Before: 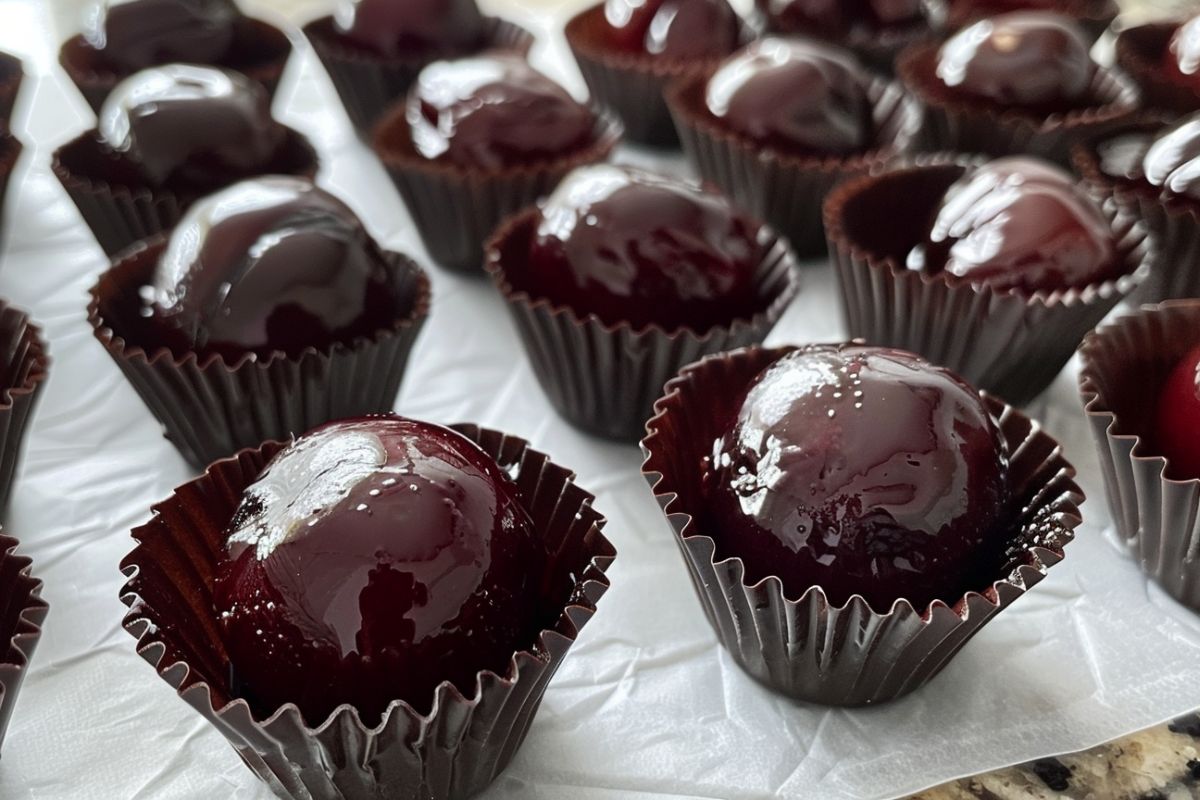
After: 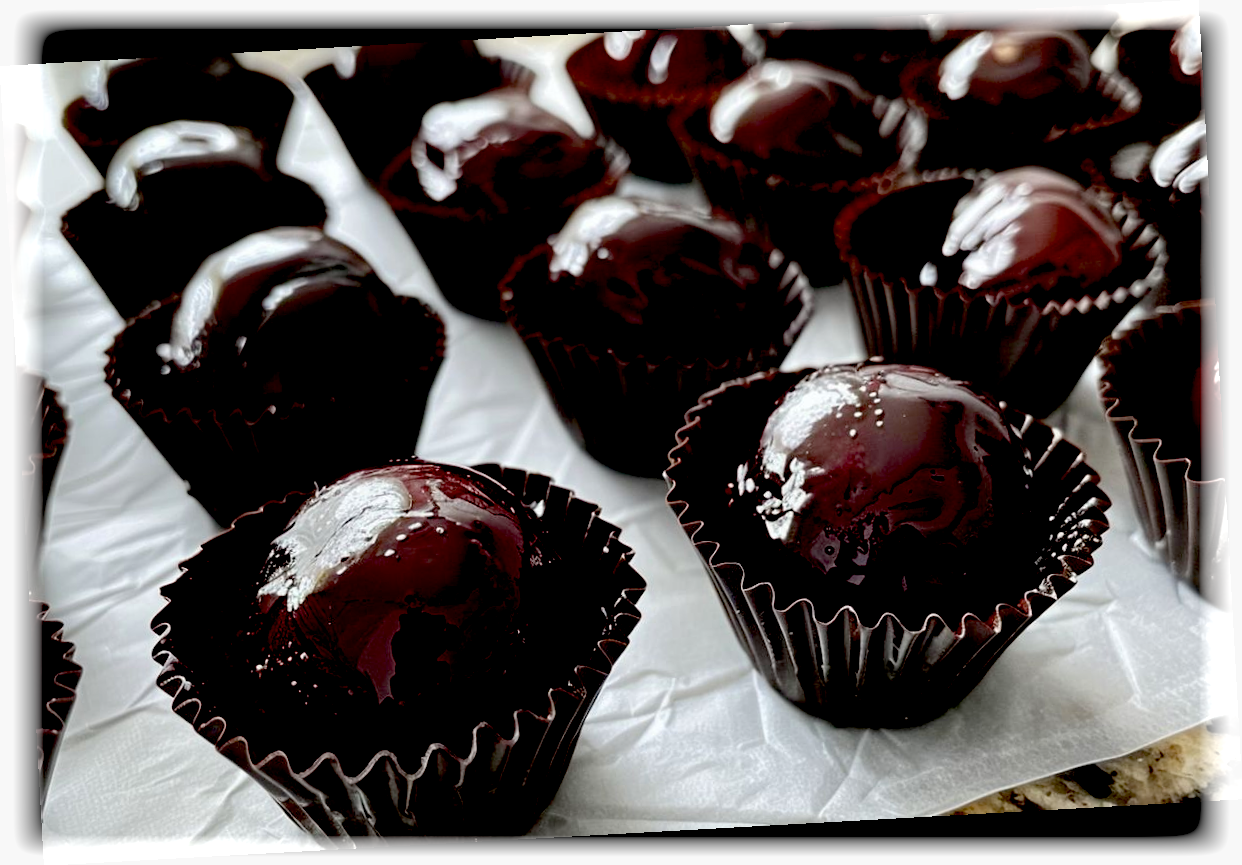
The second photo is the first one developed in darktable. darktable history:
vignetting: fall-off start 93%, fall-off radius 5%, brightness 1, saturation -0.49, automatic ratio true, width/height ratio 1.332, shape 0.04, unbound false
rotate and perspective: rotation -3.18°, automatic cropping off
exposure: black level correction 0.056, compensate highlight preservation false
